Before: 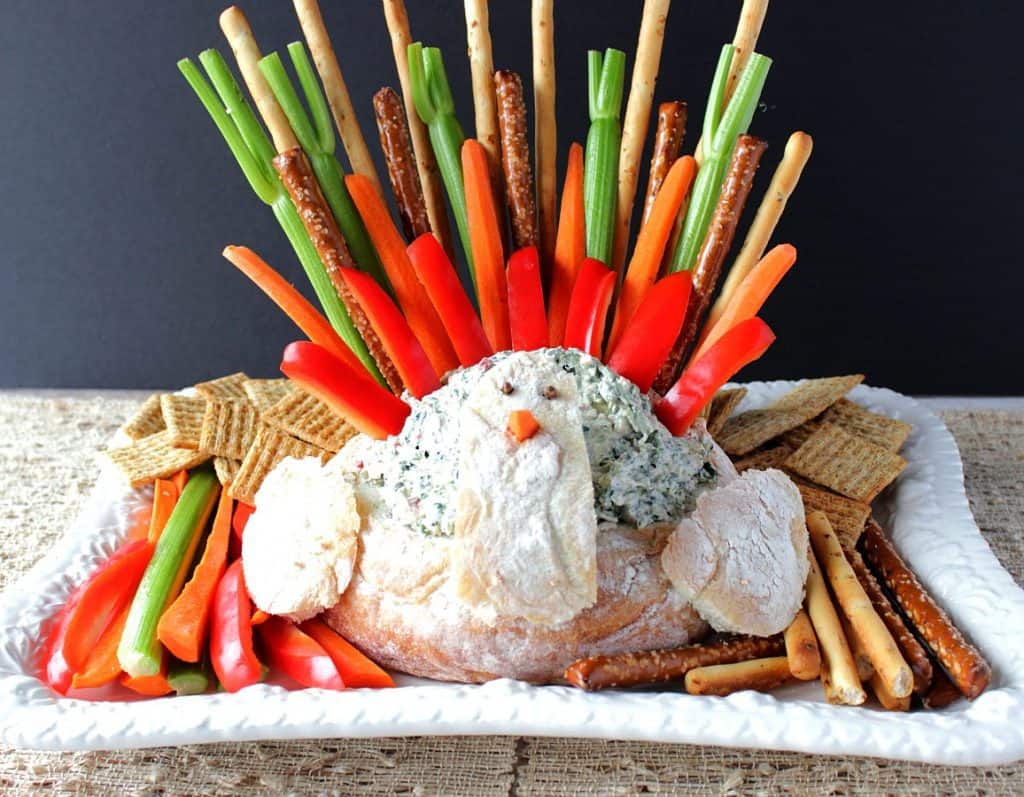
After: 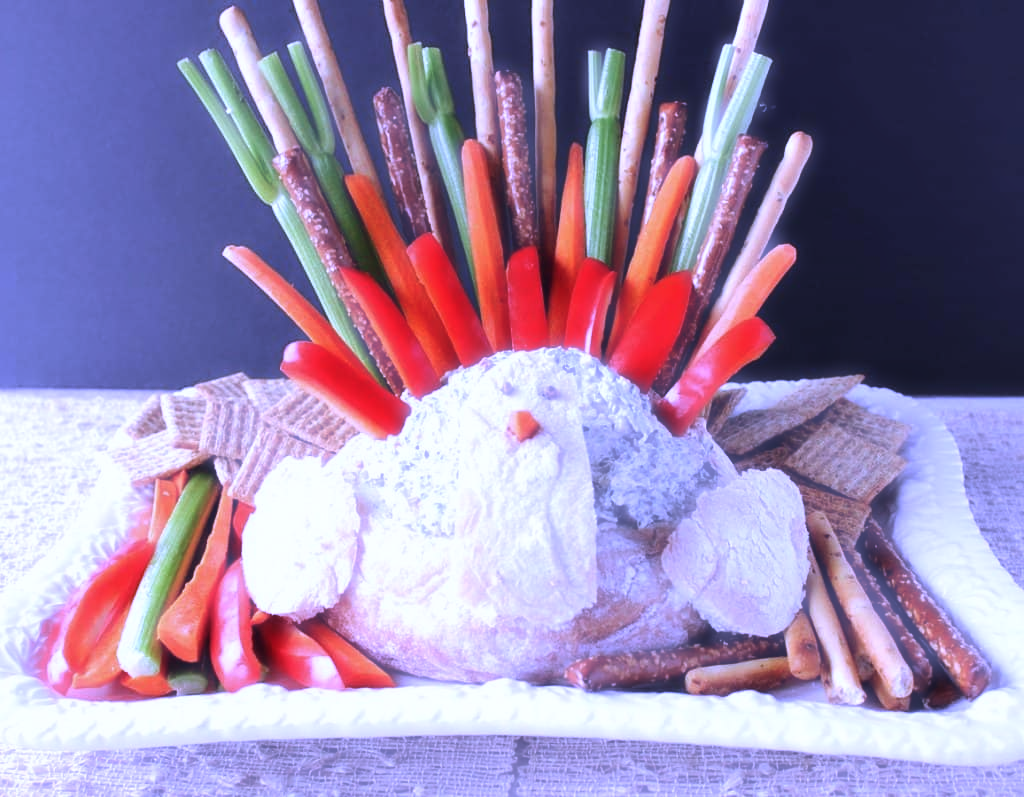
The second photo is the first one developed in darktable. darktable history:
haze removal: strength -0.9, distance 0.225, compatibility mode true, adaptive false
white balance: red 0.98, blue 1.61
